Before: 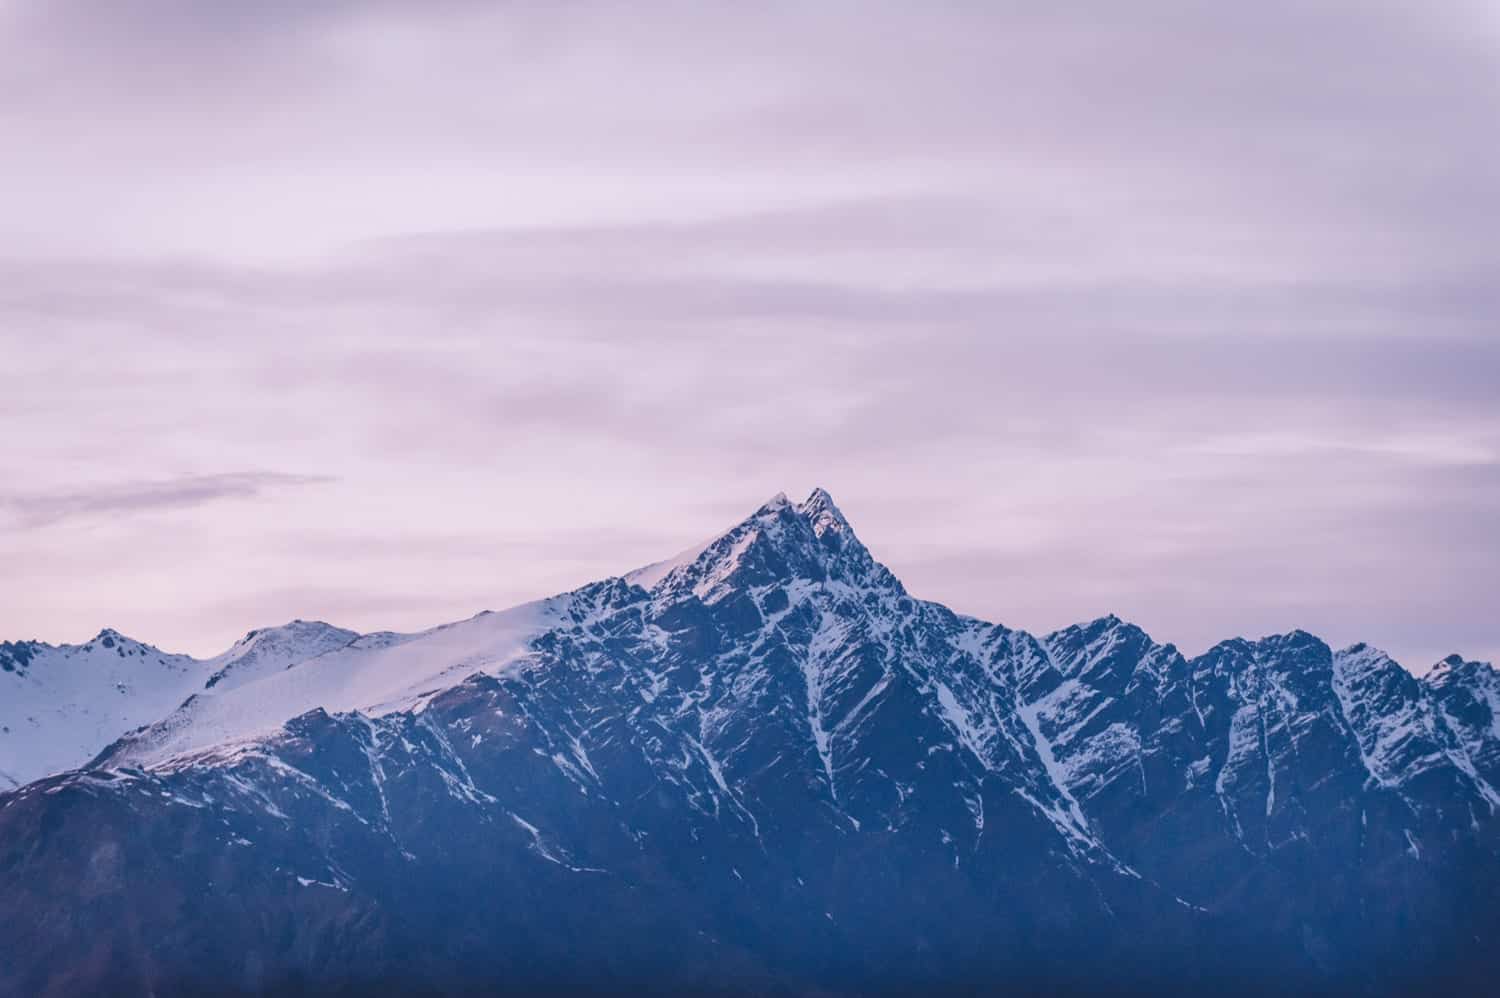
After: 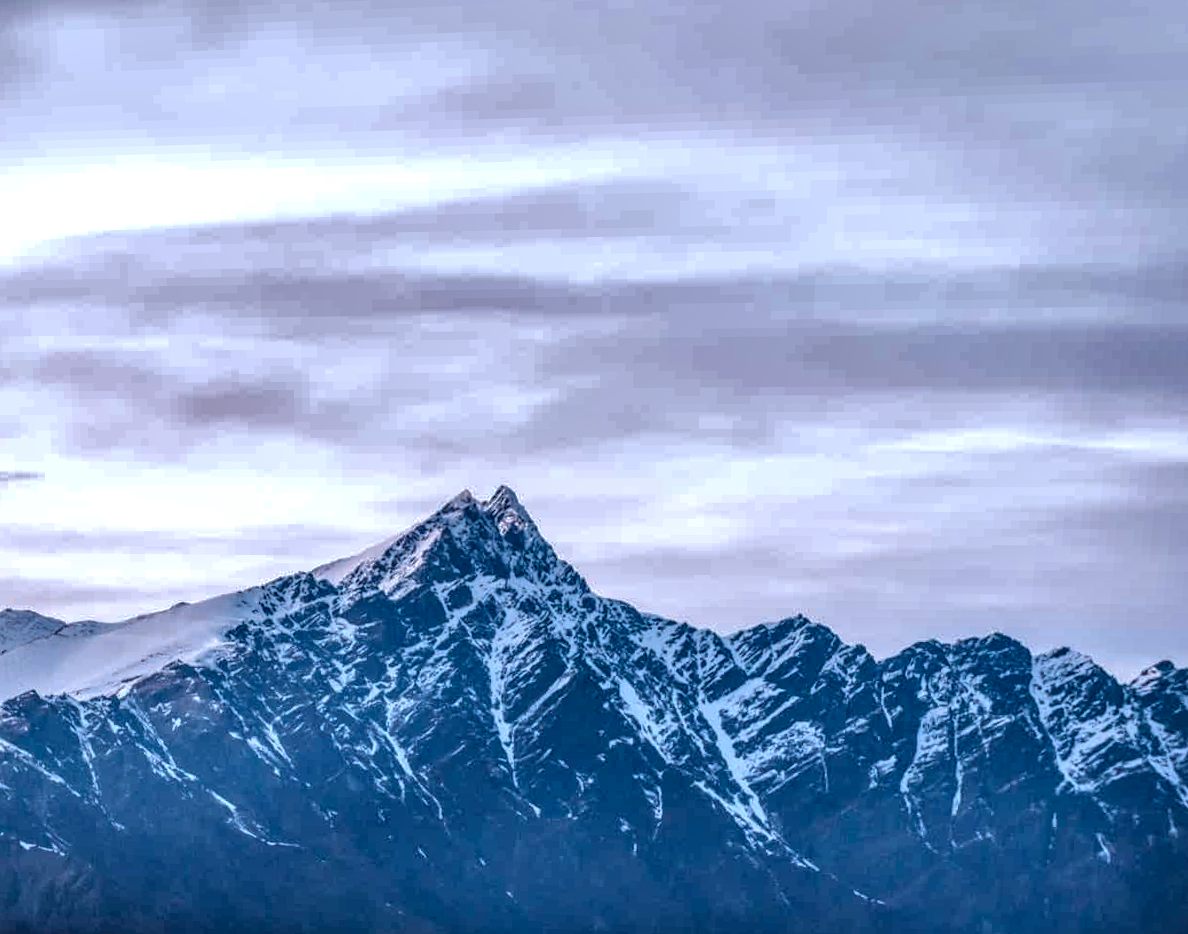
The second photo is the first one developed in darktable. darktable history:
color balance rgb: perceptual saturation grading › global saturation 30%, global vibrance 10%
exposure: exposure 0.375 EV, compensate highlight preservation false
local contrast: highlights 19%, detail 186%
crop: left 16.145%
color correction: highlights a* -12.64, highlights b* -18.1, saturation 0.7
rotate and perspective: rotation 0.062°, lens shift (vertical) 0.115, lens shift (horizontal) -0.133, crop left 0.047, crop right 0.94, crop top 0.061, crop bottom 0.94
shadows and highlights: shadows 40, highlights -60
